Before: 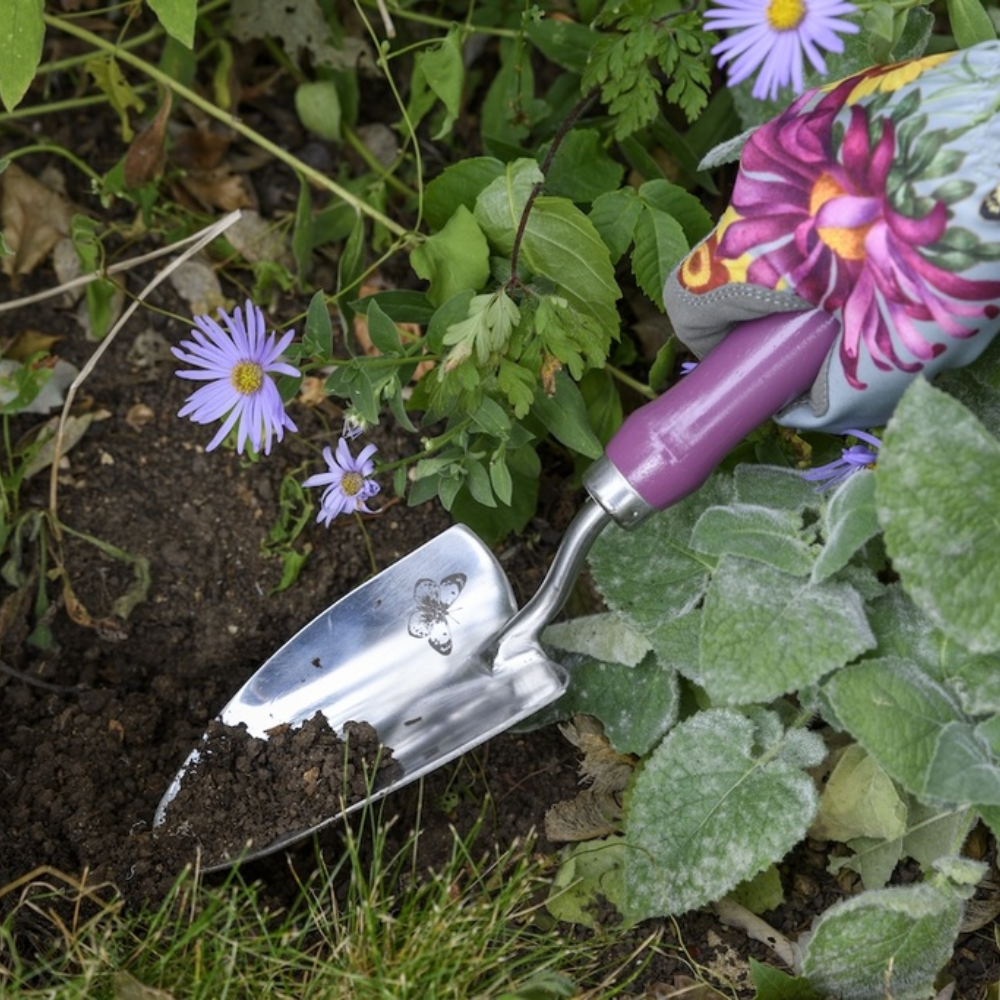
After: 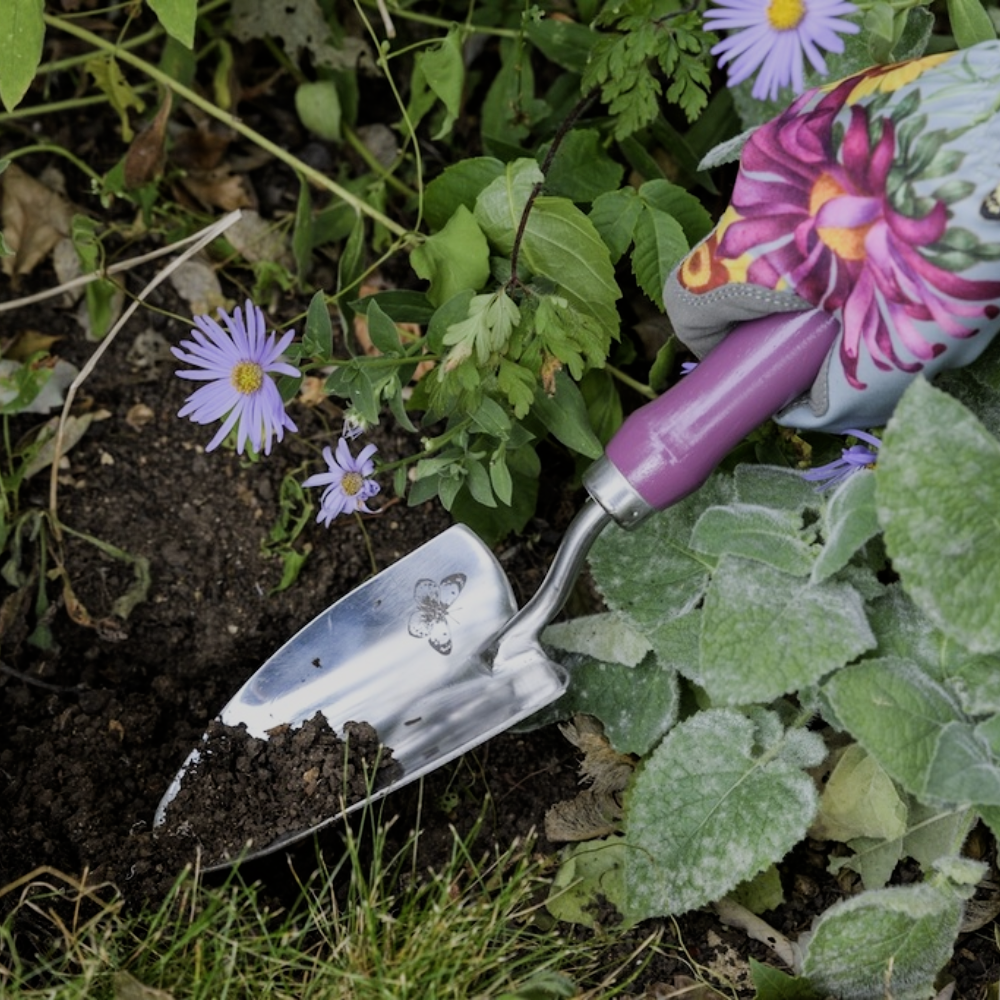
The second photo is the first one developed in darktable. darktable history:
filmic rgb: black relative exposure -7.65 EV, white relative exposure 4.56 EV, threshold 3.02 EV, hardness 3.61, contrast 1.062, enable highlight reconstruction true
contrast brightness saturation: saturation -0.045
